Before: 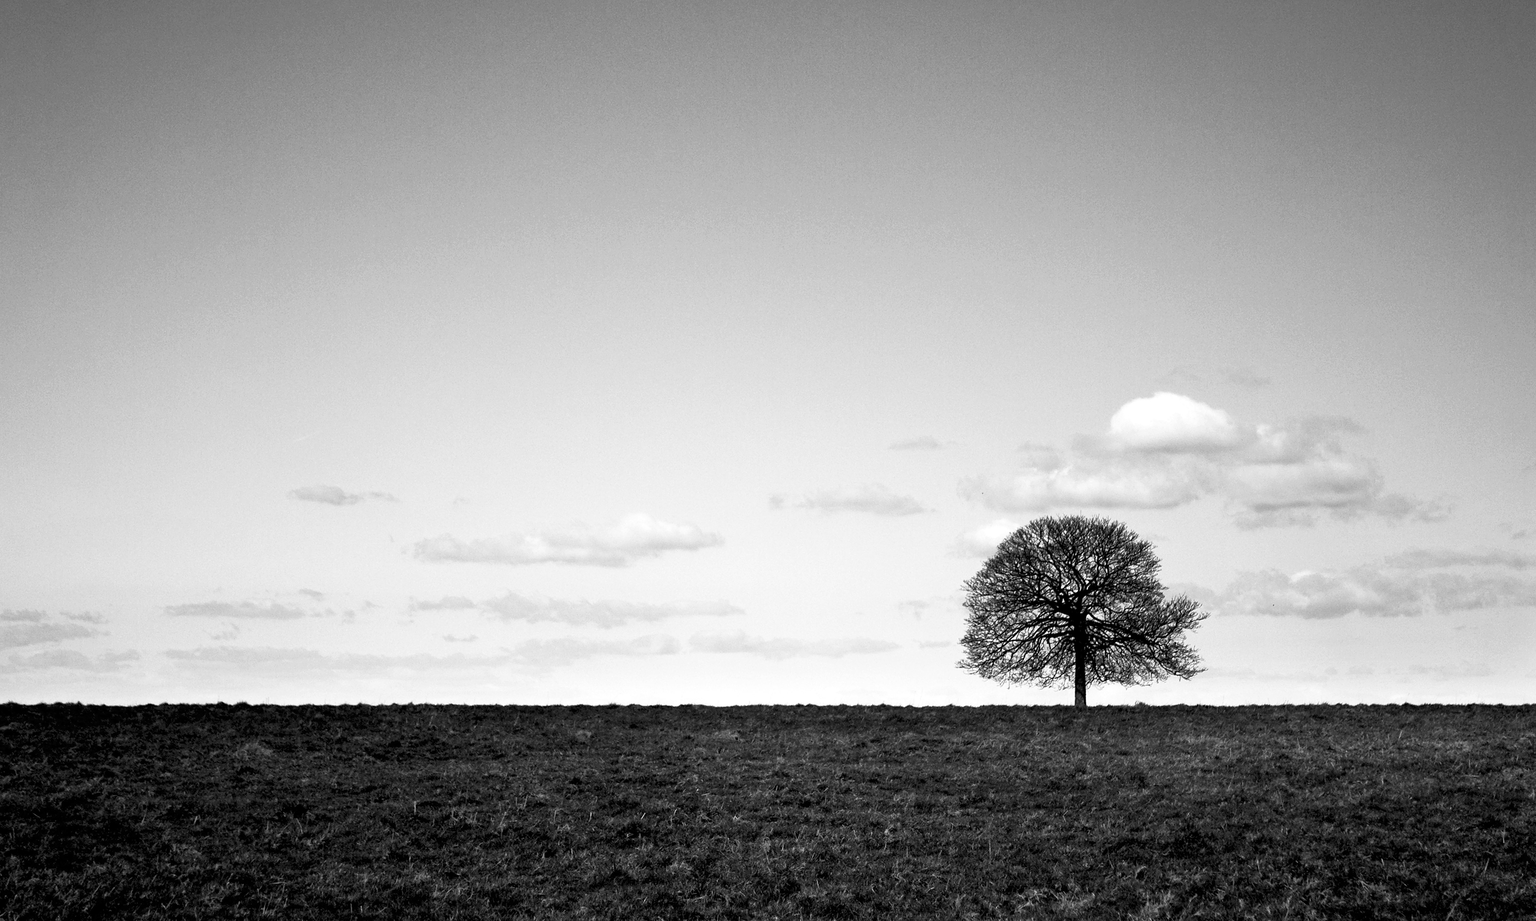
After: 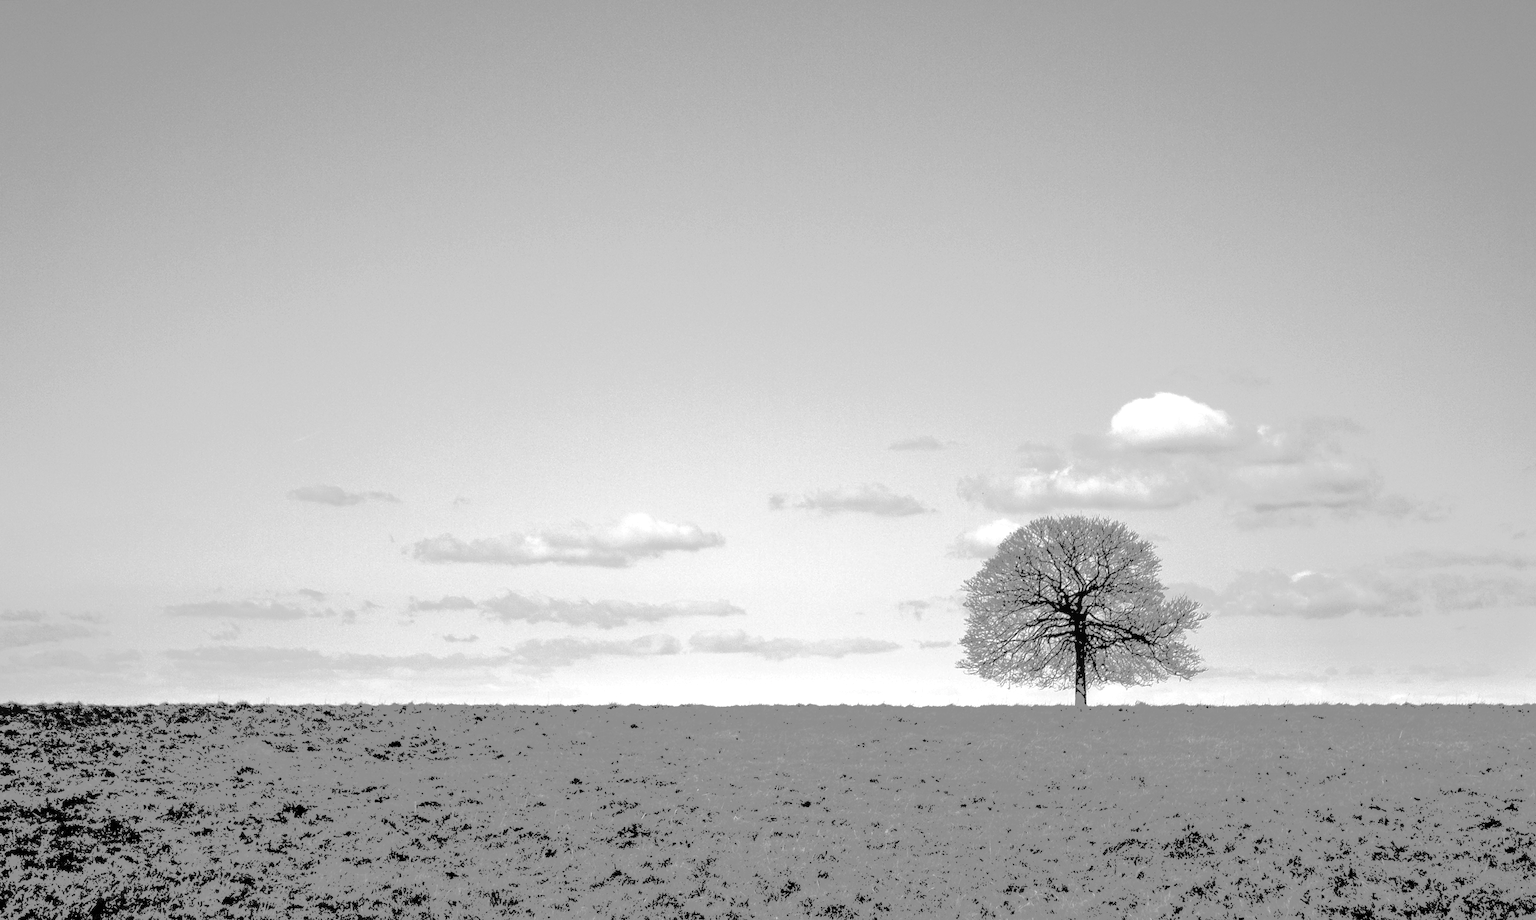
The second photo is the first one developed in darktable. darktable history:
tone curve: curves: ch0 [(0, 0) (0.003, 0.6) (0.011, 0.6) (0.025, 0.601) (0.044, 0.601) (0.069, 0.601) (0.1, 0.601) (0.136, 0.602) (0.177, 0.605) (0.224, 0.609) (0.277, 0.615) (0.335, 0.625) (0.399, 0.633) (0.468, 0.654) (0.543, 0.676) (0.623, 0.71) (0.709, 0.753) (0.801, 0.802) (0.898, 0.85) (1, 1)], preserve colors none
local contrast: on, module defaults
